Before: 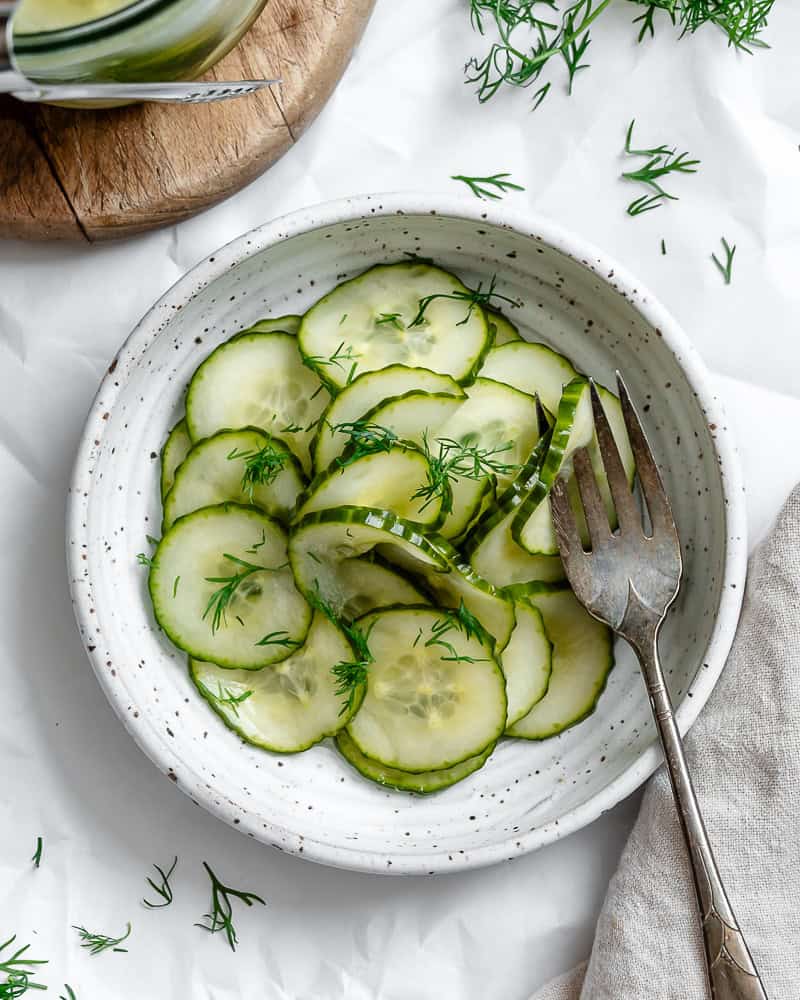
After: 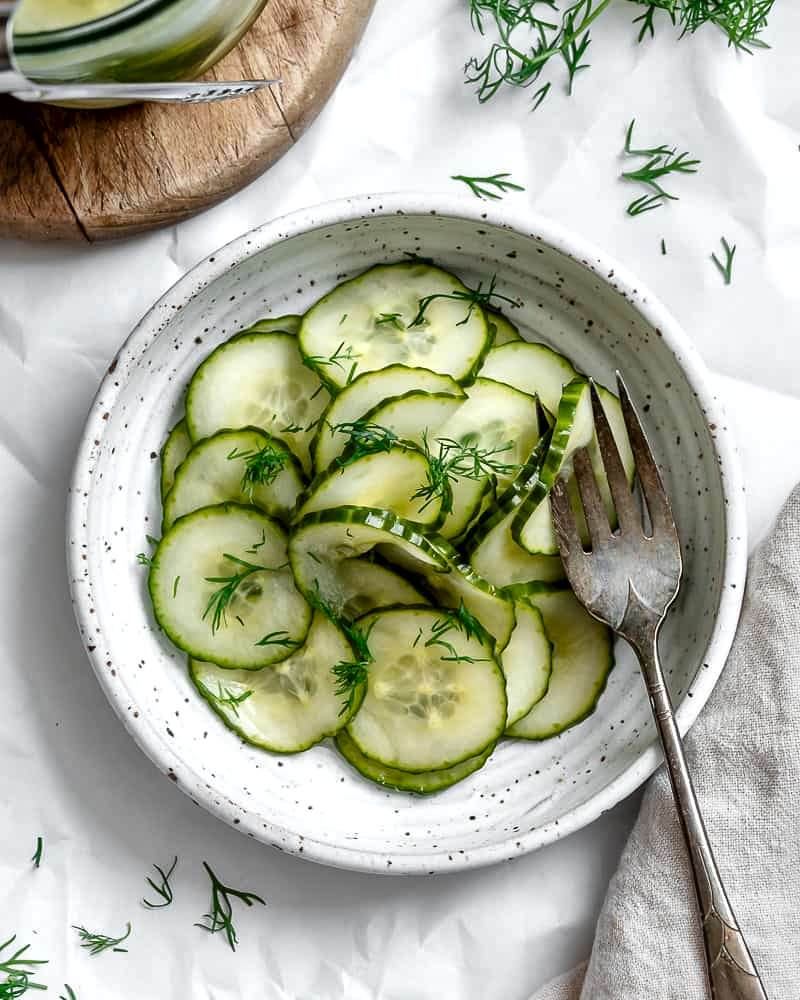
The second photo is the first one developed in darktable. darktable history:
local contrast: mode bilateral grid, contrast 21, coarseness 51, detail 161%, midtone range 0.2
